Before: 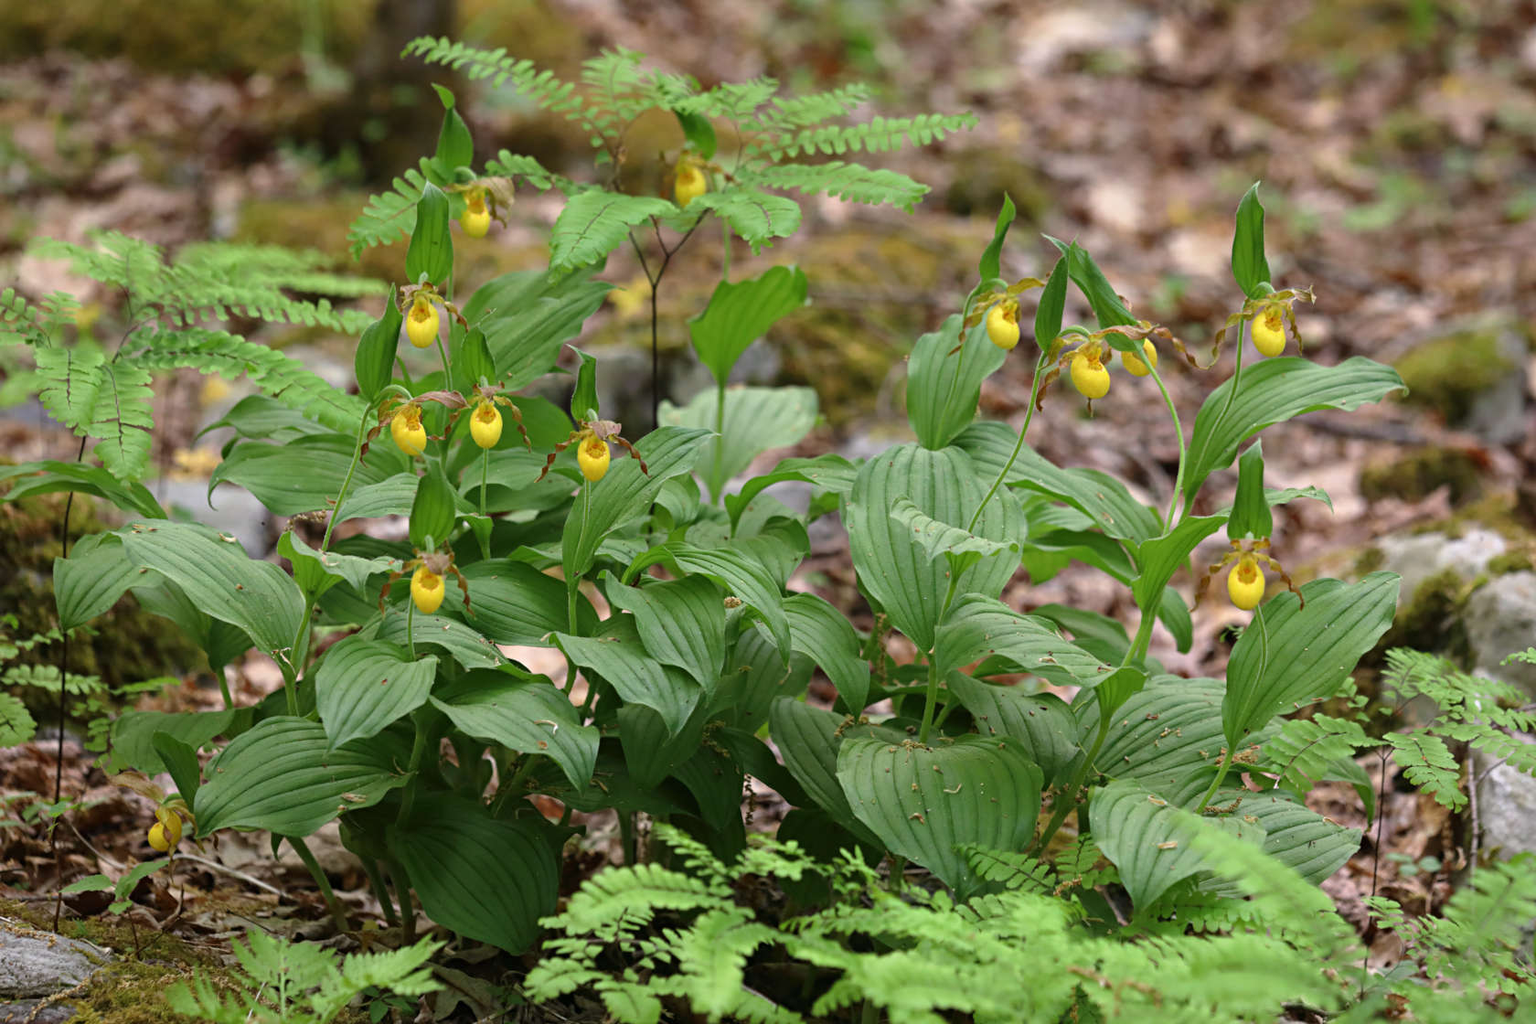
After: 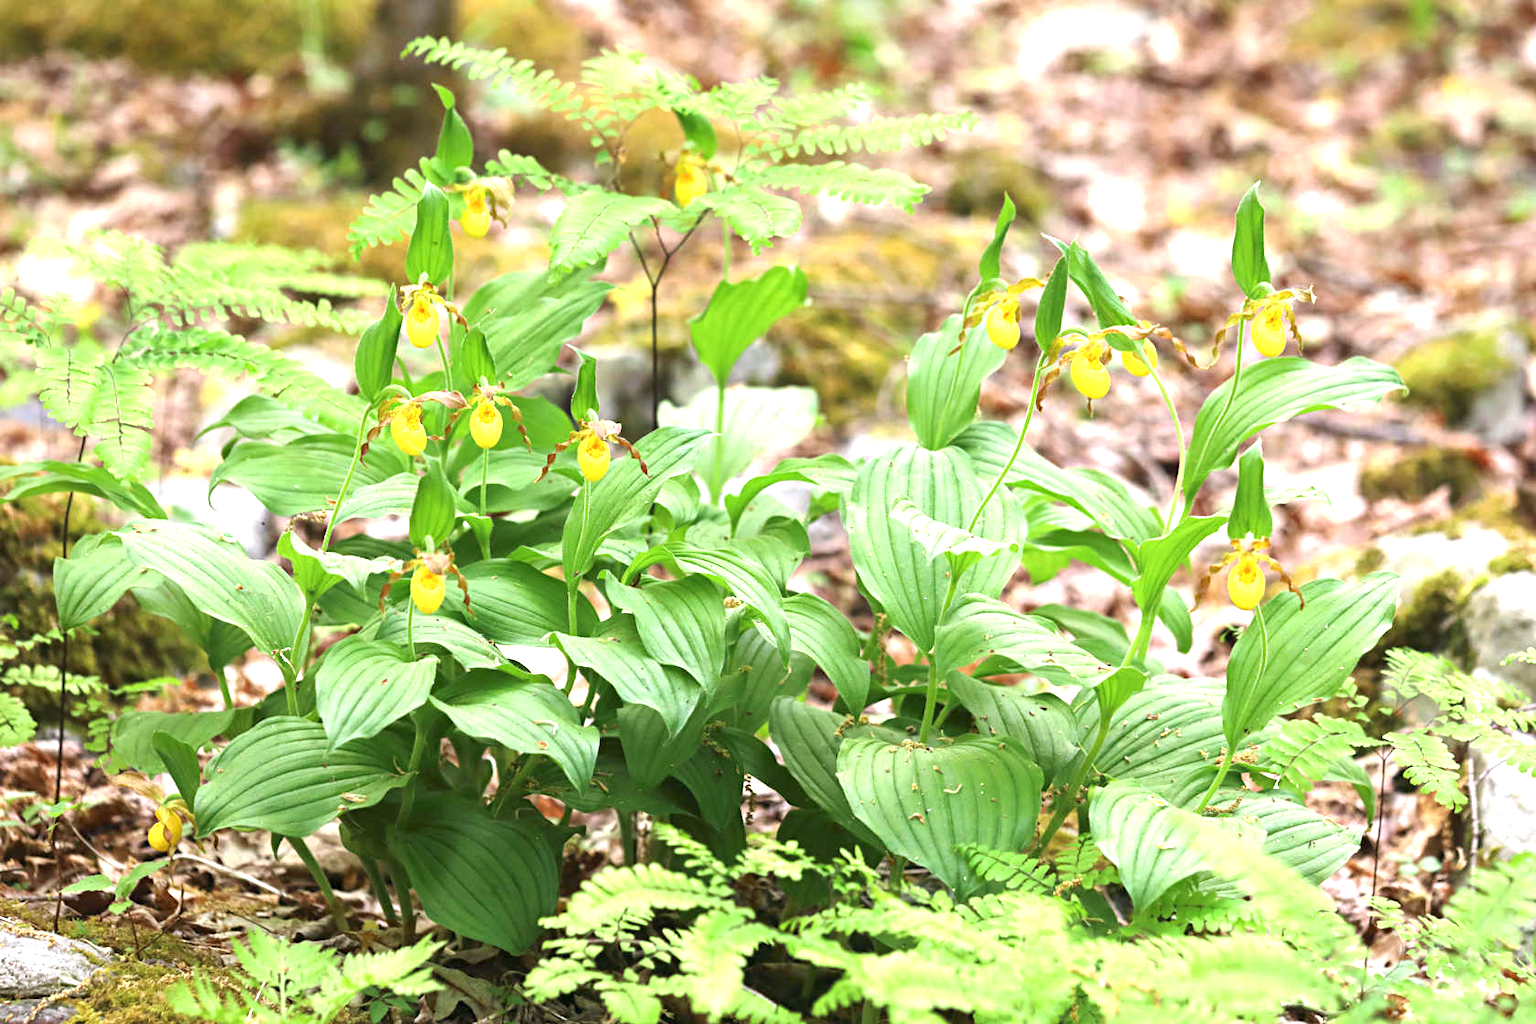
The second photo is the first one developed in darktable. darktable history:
rotate and perspective: automatic cropping original format, crop left 0, crop top 0
exposure: black level correction 0, exposure 1.675 EV, compensate exposure bias true, compensate highlight preservation false
